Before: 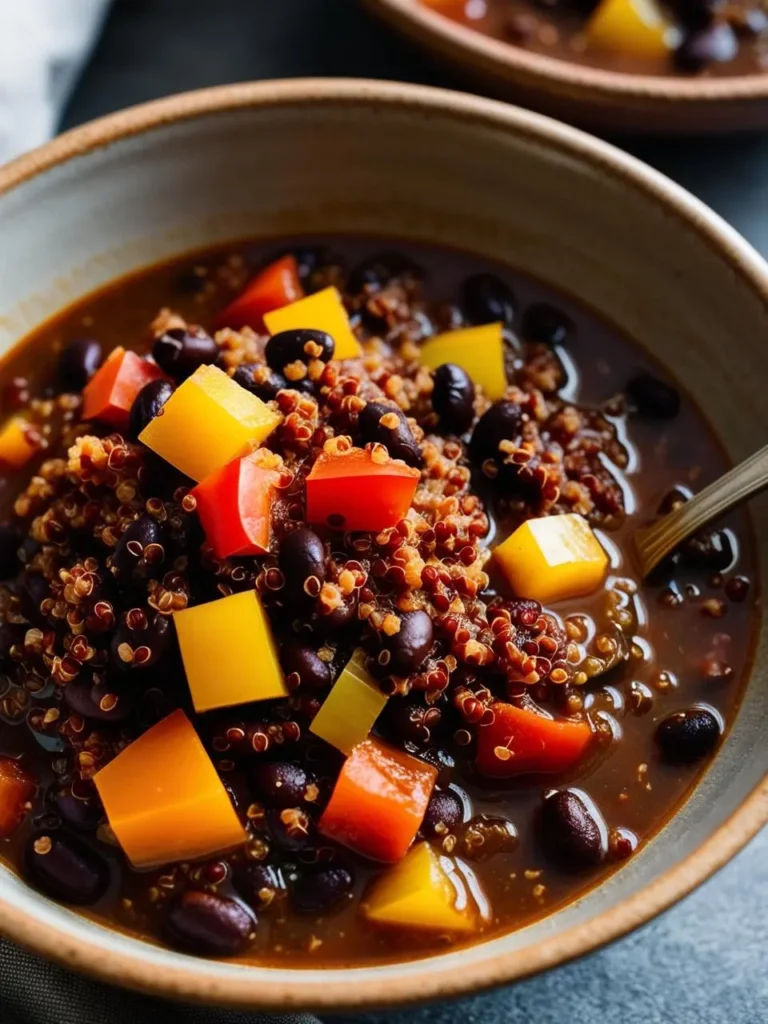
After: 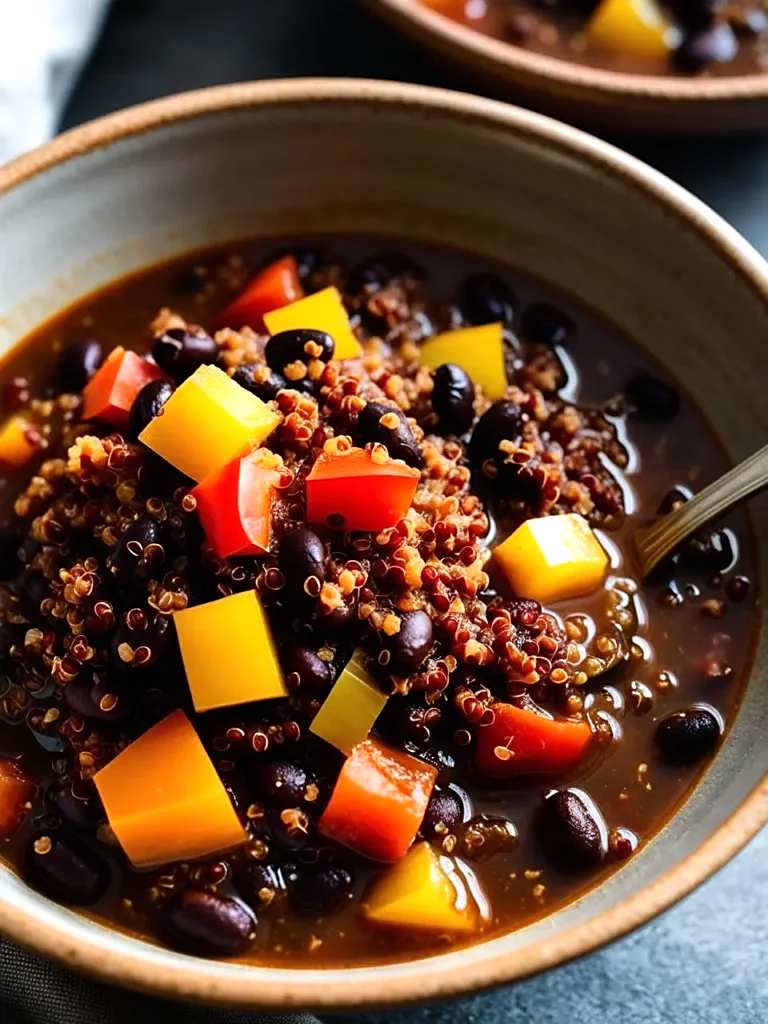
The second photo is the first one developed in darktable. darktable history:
sharpen: radius 1.843, amount 0.416, threshold 1.273
tone equalizer: -8 EV -0.448 EV, -7 EV -0.417 EV, -6 EV -0.333 EV, -5 EV -0.209 EV, -3 EV 0.255 EV, -2 EV 0.351 EV, -1 EV 0.408 EV, +0 EV 0.41 EV, mask exposure compensation -0.492 EV
